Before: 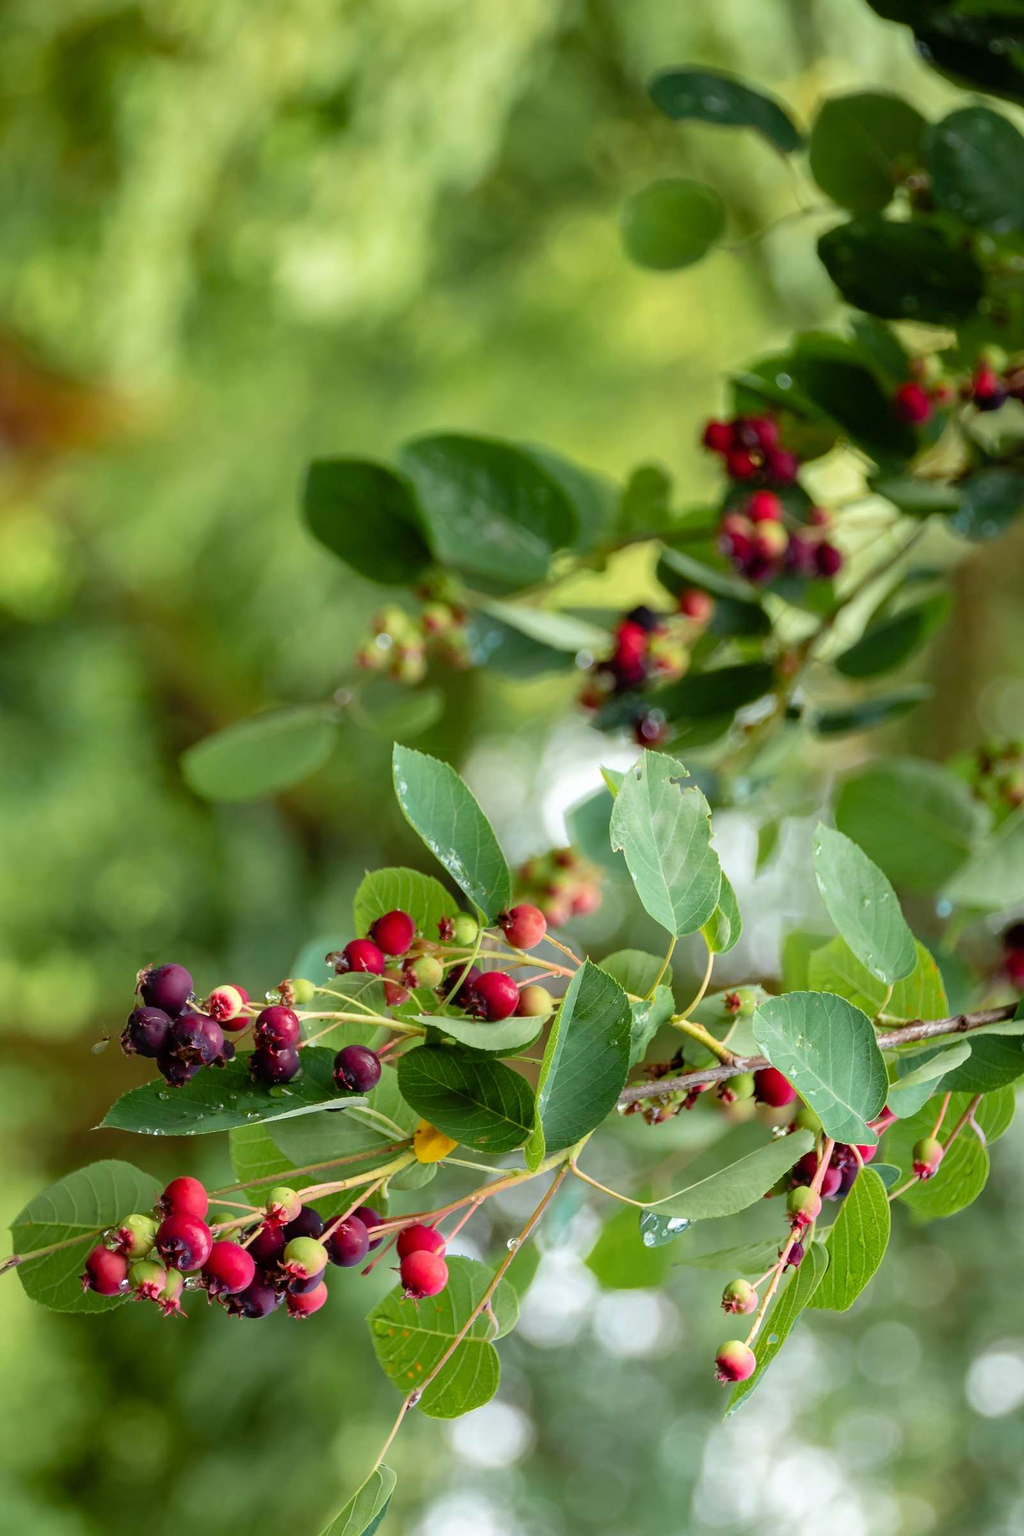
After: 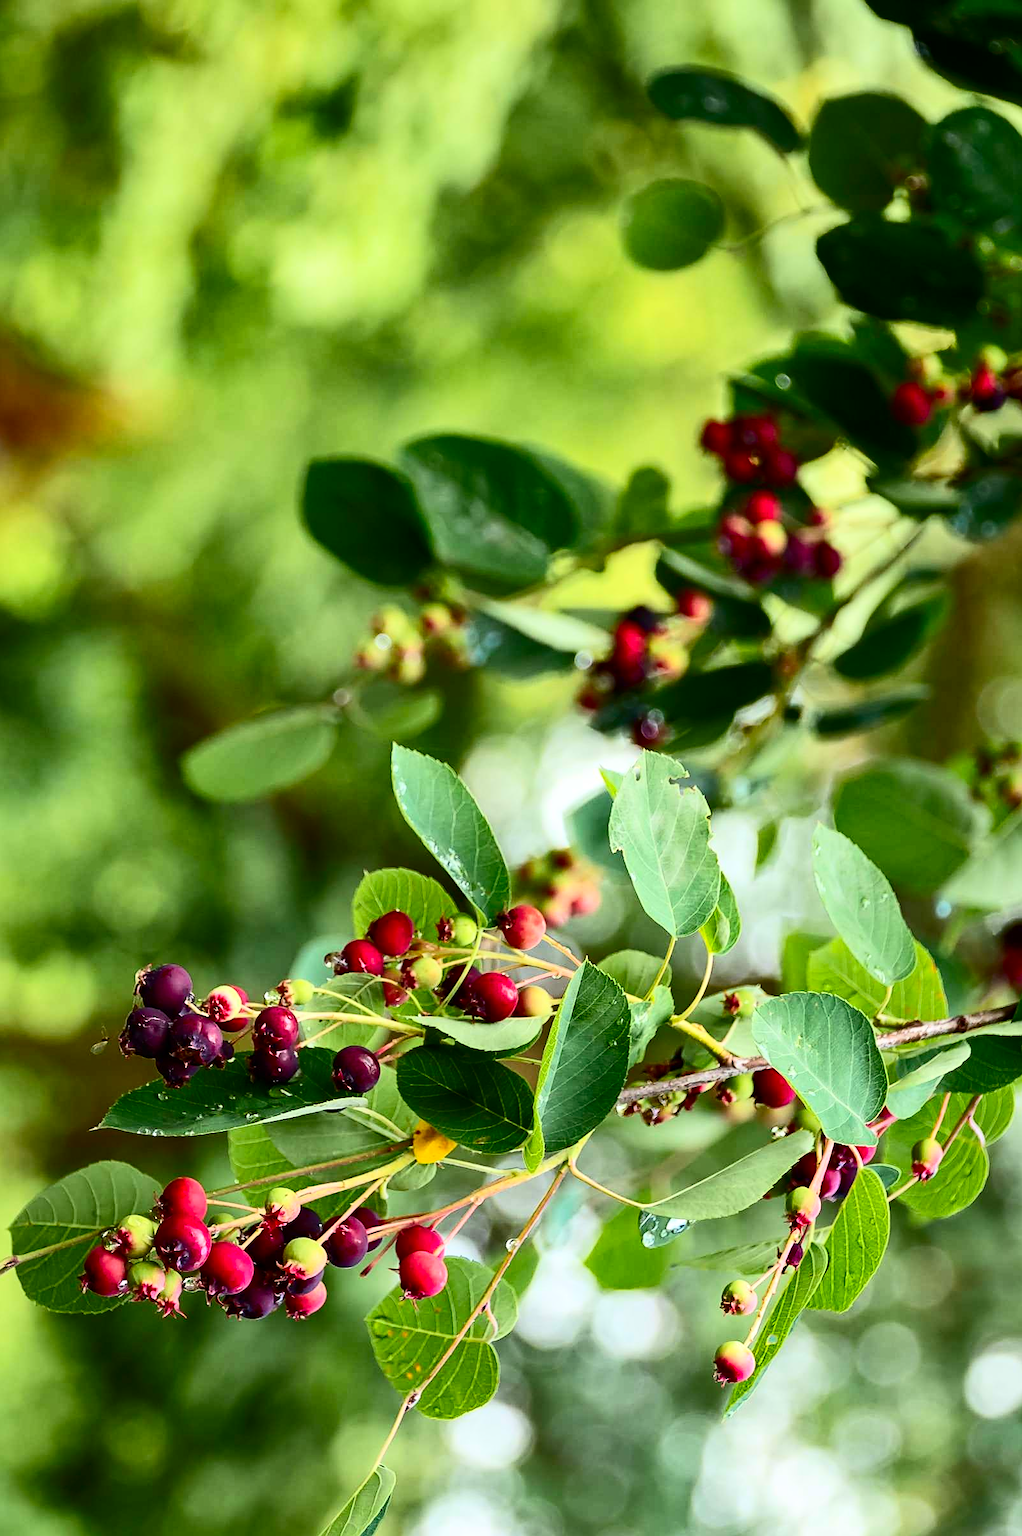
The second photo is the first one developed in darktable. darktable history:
sharpen: on, module defaults
crop and rotate: left 0.143%, bottom 0.008%
contrast brightness saturation: contrast 0.396, brightness 0.055, saturation 0.258
shadows and highlights: low approximation 0.01, soften with gaussian
